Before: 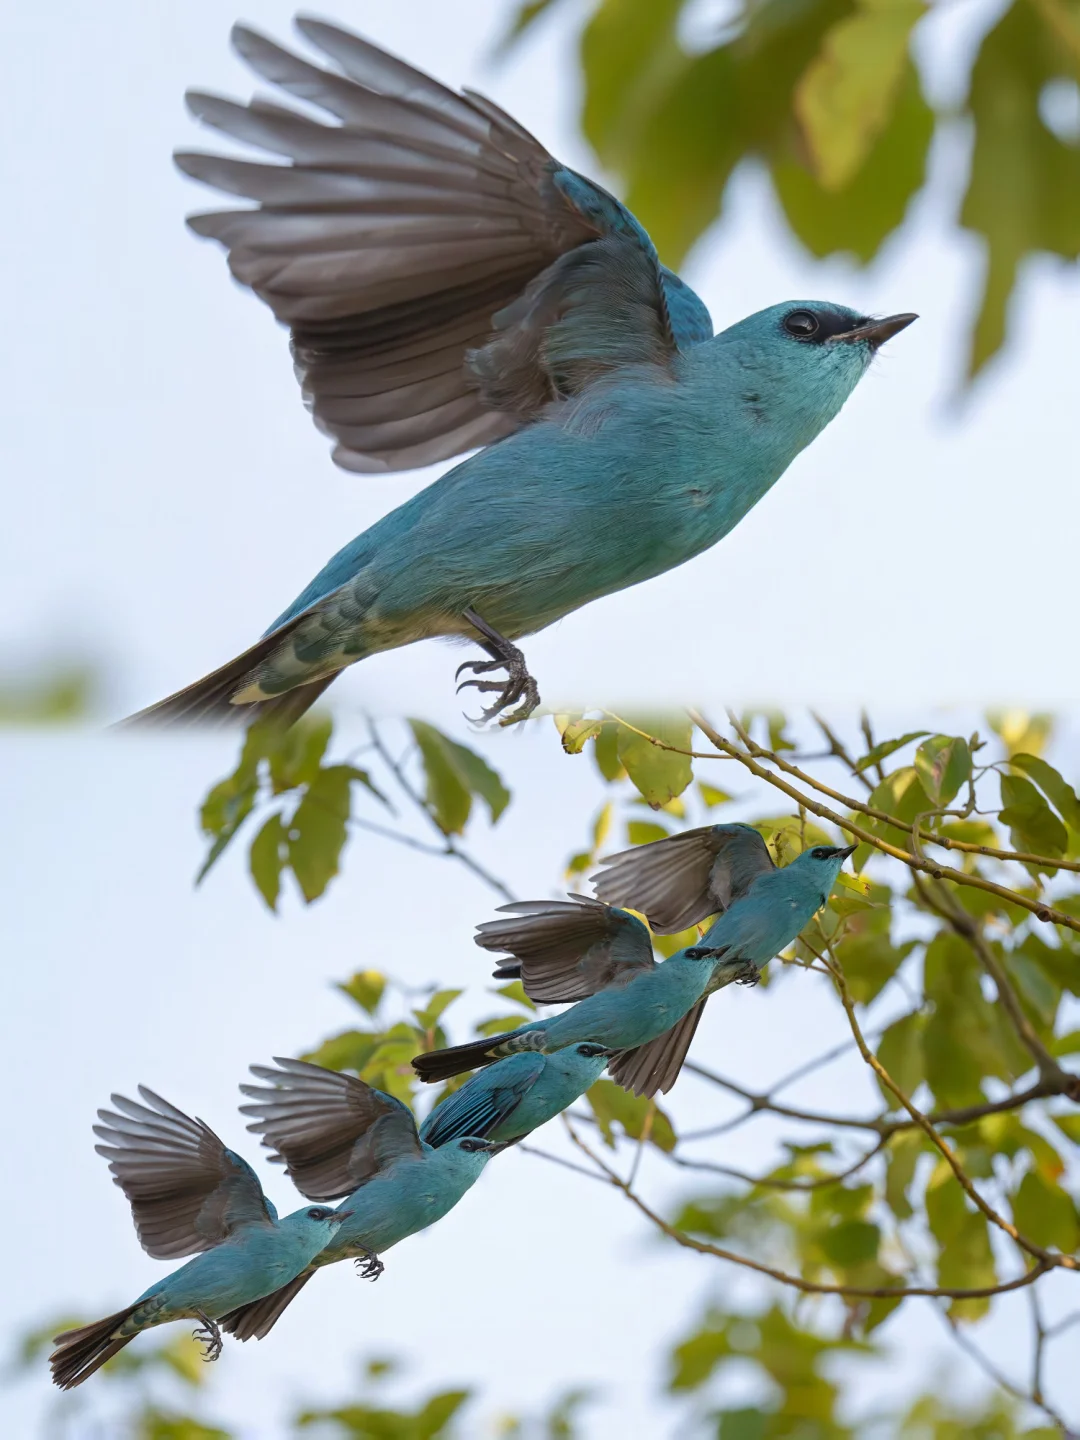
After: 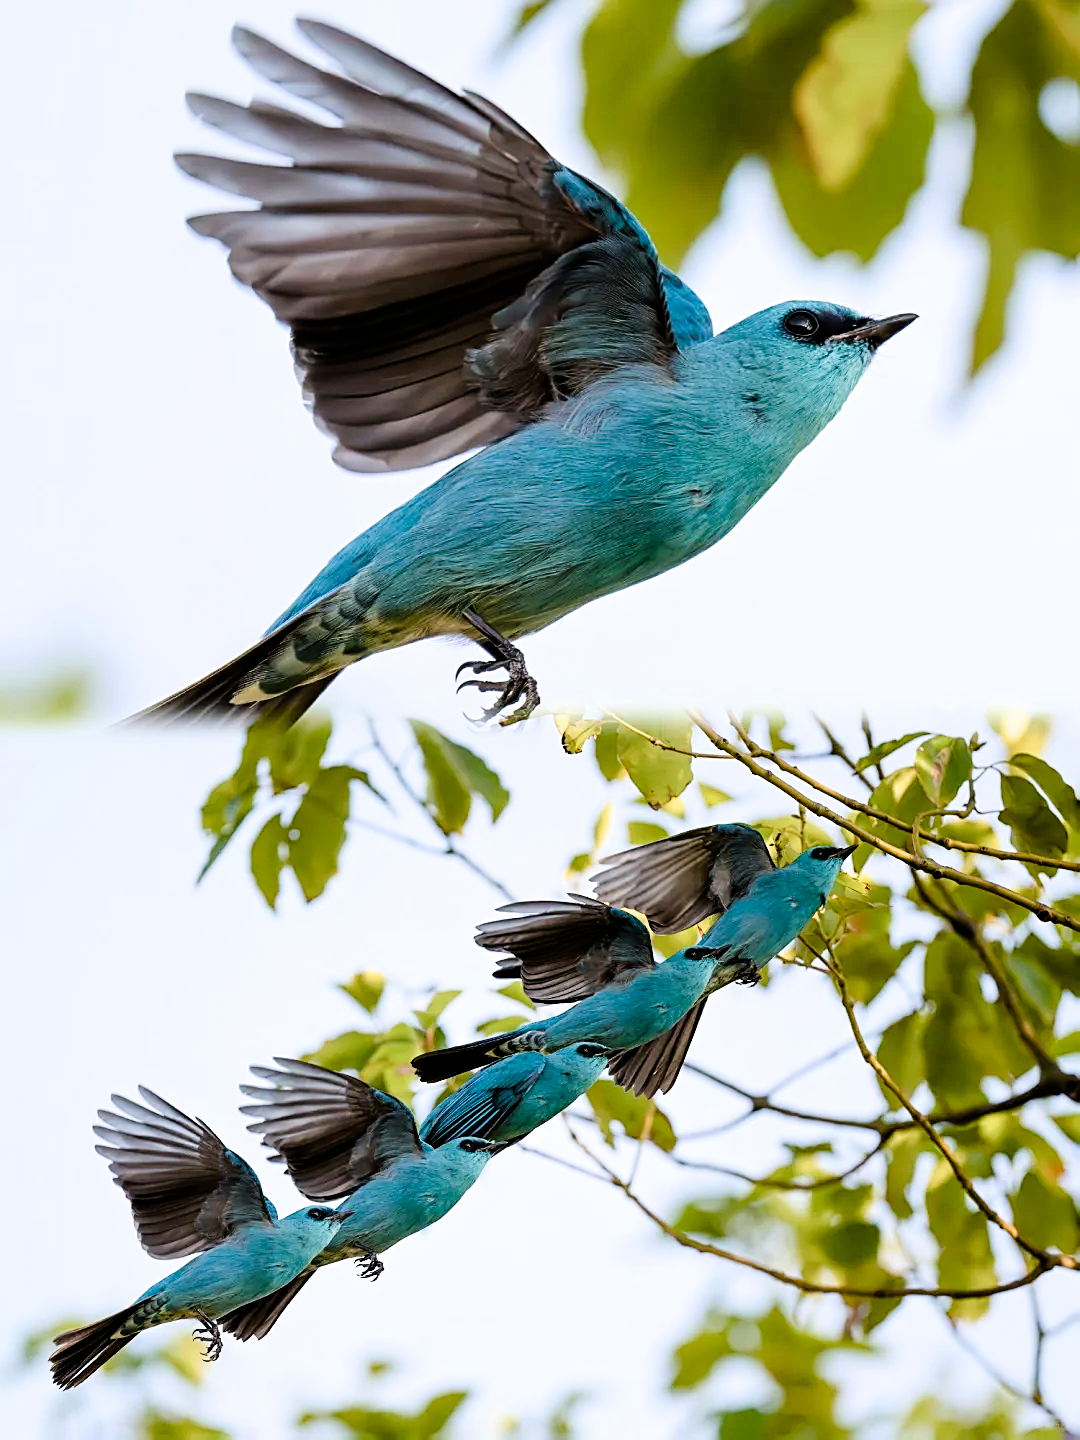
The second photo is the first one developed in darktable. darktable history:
sharpen: on, module defaults
color balance rgb: shadows lift › chroma 0.648%, shadows lift › hue 113.65°, highlights gain › chroma 0.286%, highlights gain › hue 331.9°, perceptual saturation grading › global saturation 20%, perceptual saturation grading › highlights -50.519%, perceptual saturation grading › shadows 30.639%, perceptual brilliance grading › mid-tones 9.459%, perceptual brilliance grading › shadows 14.612%, global vibrance 40.562%
filmic rgb: black relative exposure -3.8 EV, white relative exposure 2.39 EV, dynamic range scaling -49.89%, hardness 3.47, latitude 29.31%, contrast 1.791
